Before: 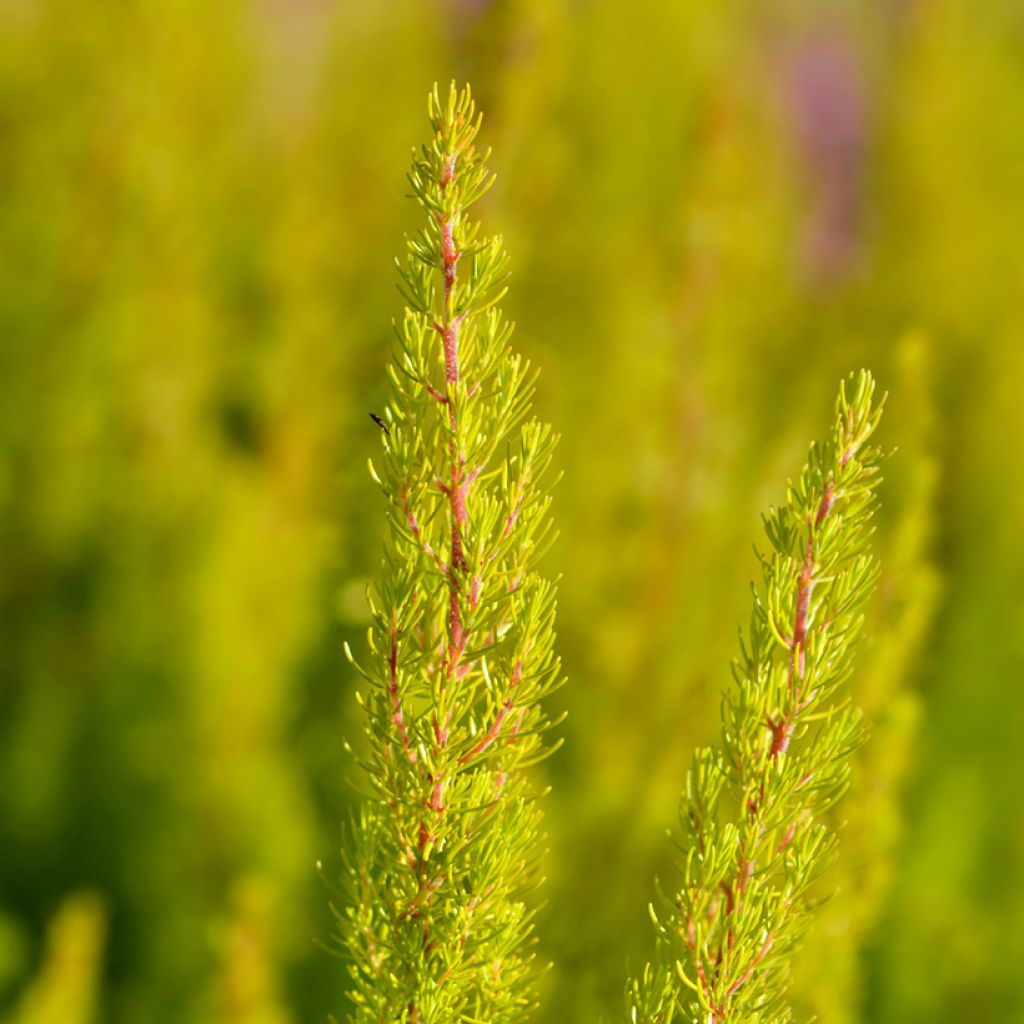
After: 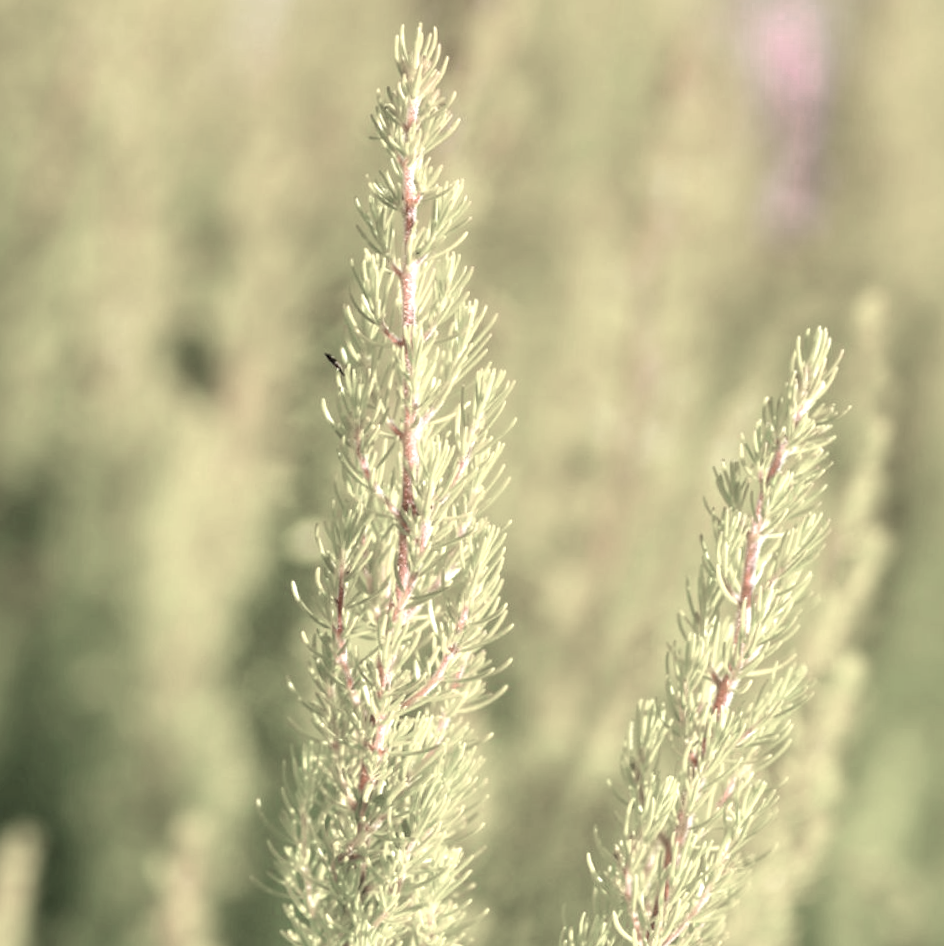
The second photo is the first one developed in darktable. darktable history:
crop and rotate: angle -2.02°, left 3.167%, top 3.909%, right 1.434%, bottom 0.462%
exposure: black level correction 0, exposure 1.199 EV, compensate highlight preservation false
color zones: curves: ch0 [(0, 0.613) (0.01, 0.613) (0.245, 0.448) (0.498, 0.529) (0.642, 0.665) (0.879, 0.777) (0.99, 0.613)]; ch1 [(0, 0.272) (0.219, 0.127) (0.724, 0.346)]
